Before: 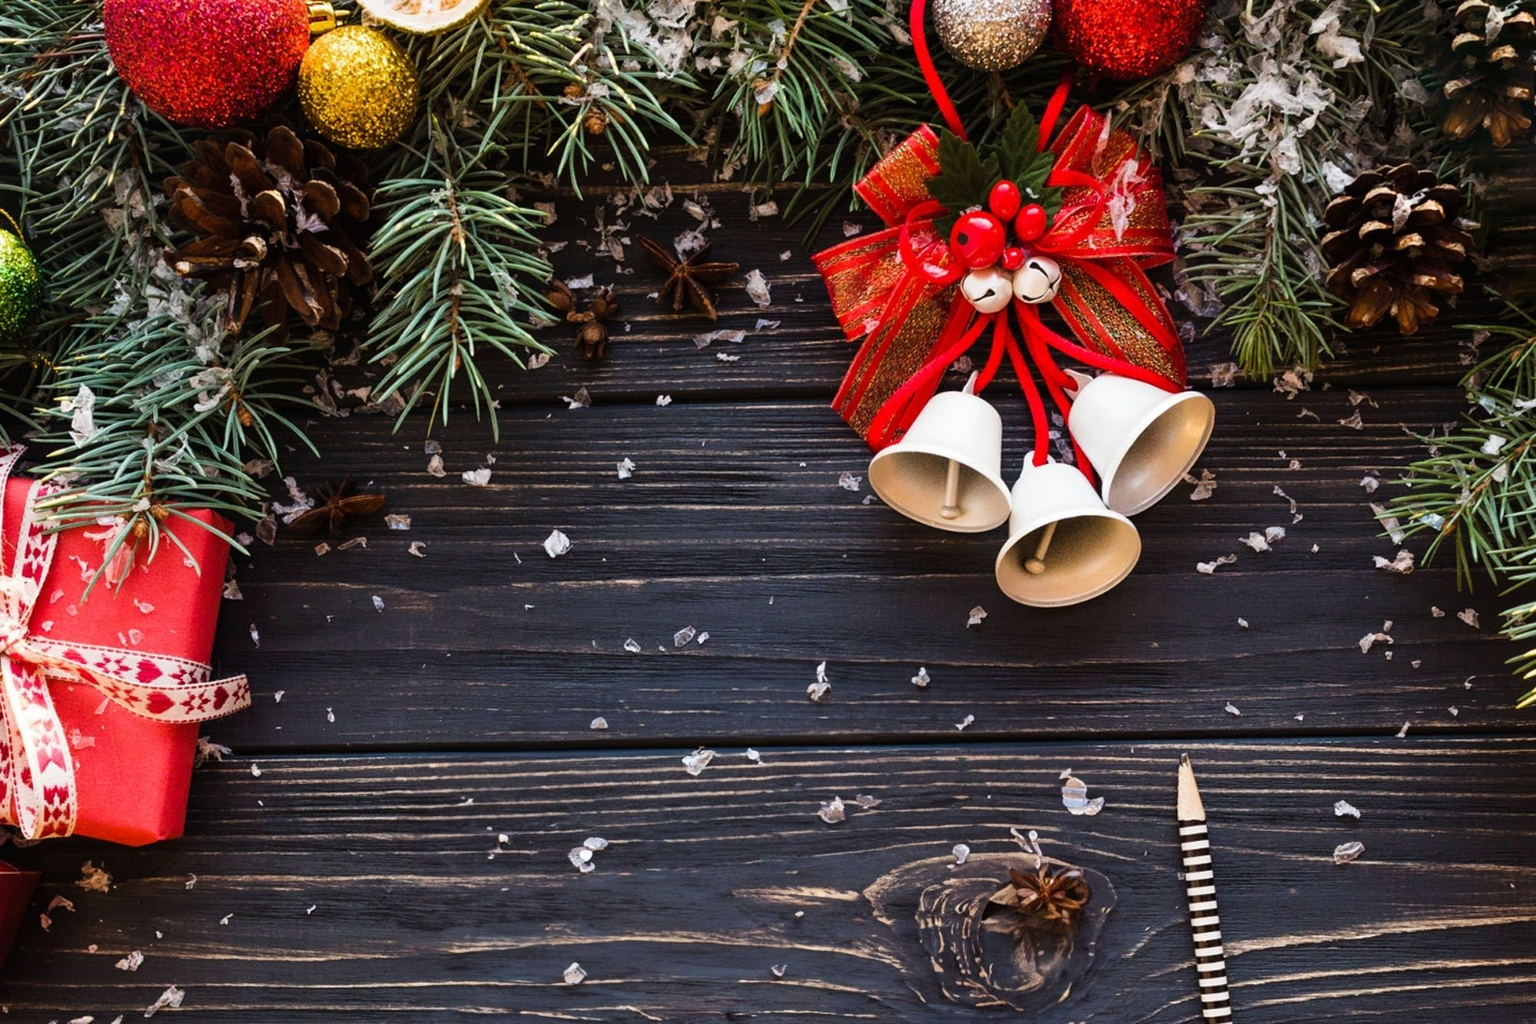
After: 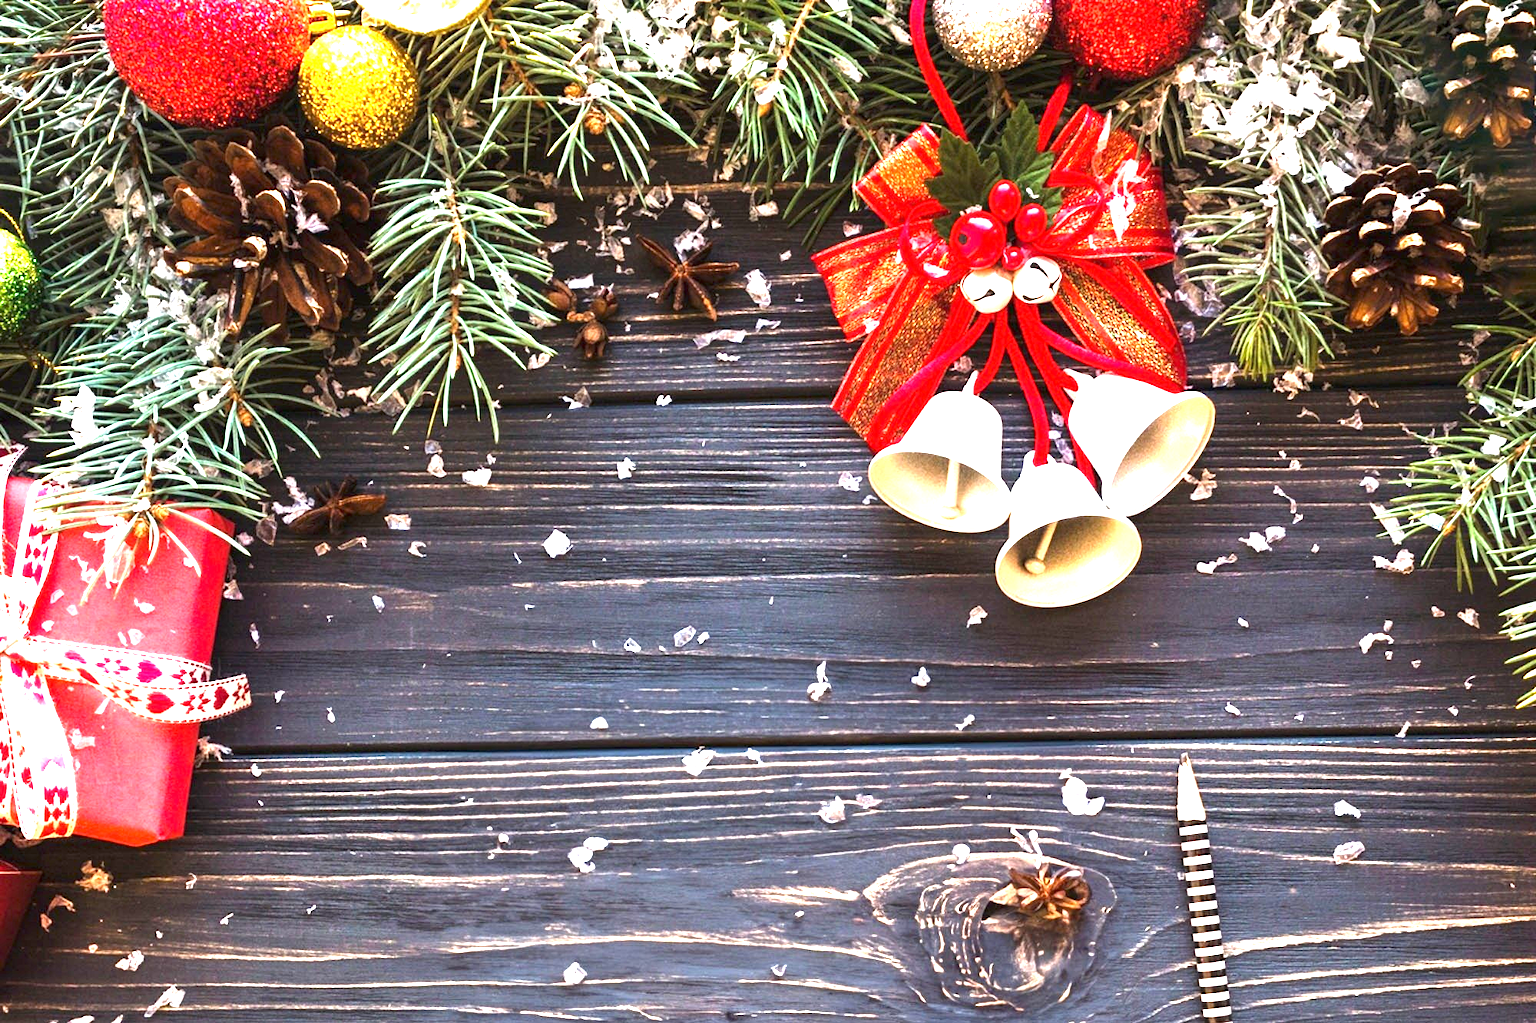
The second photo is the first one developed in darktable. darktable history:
exposure: exposure 2.206 EV, compensate highlight preservation false
